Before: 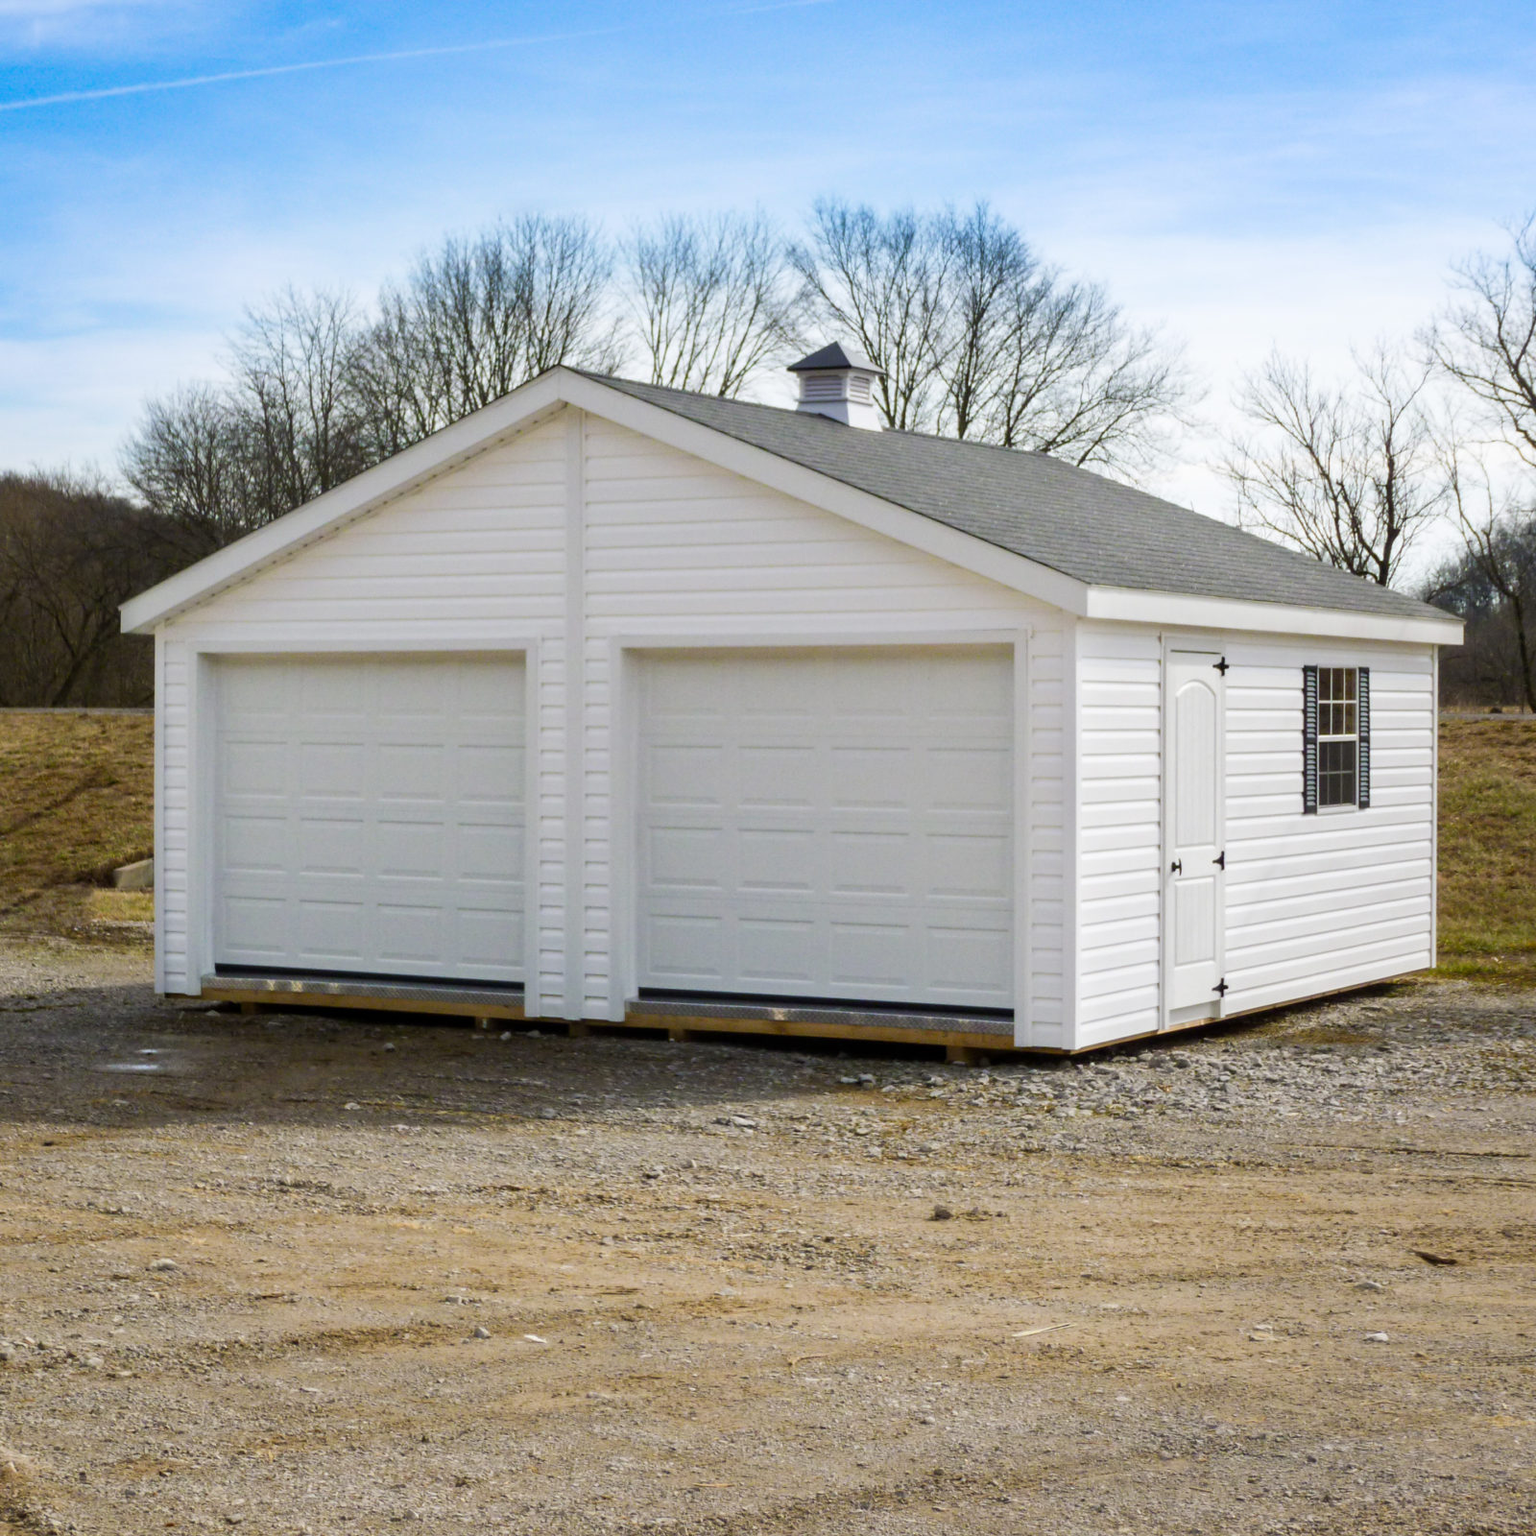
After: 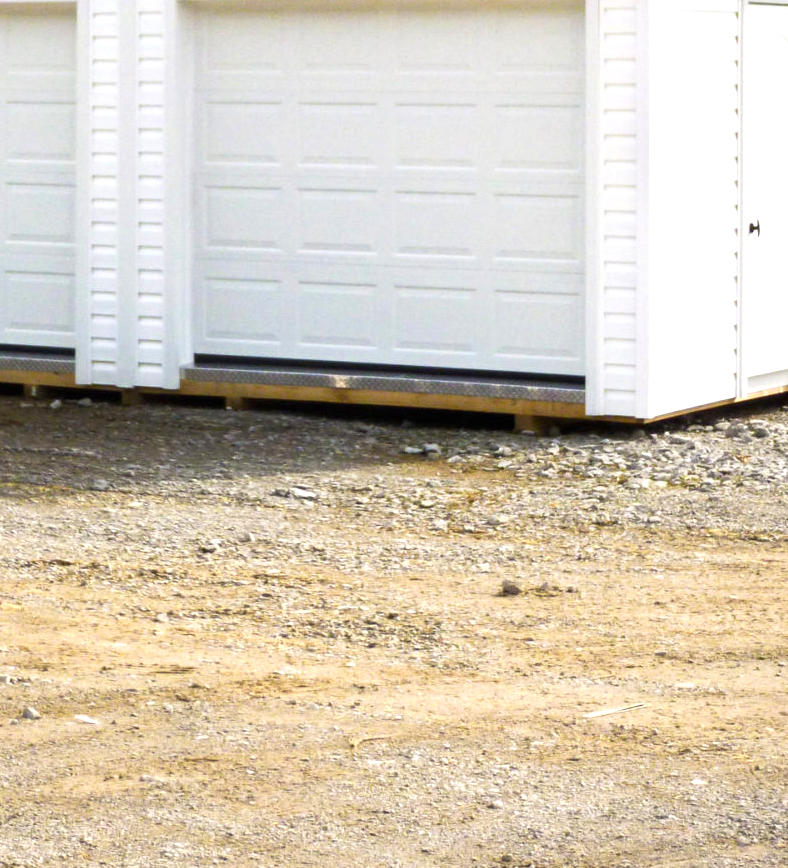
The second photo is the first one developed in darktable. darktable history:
crop: left 29.465%, top 42.223%, right 21.245%, bottom 3.504%
exposure: black level correction 0, exposure 0.951 EV, compensate highlight preservation false
